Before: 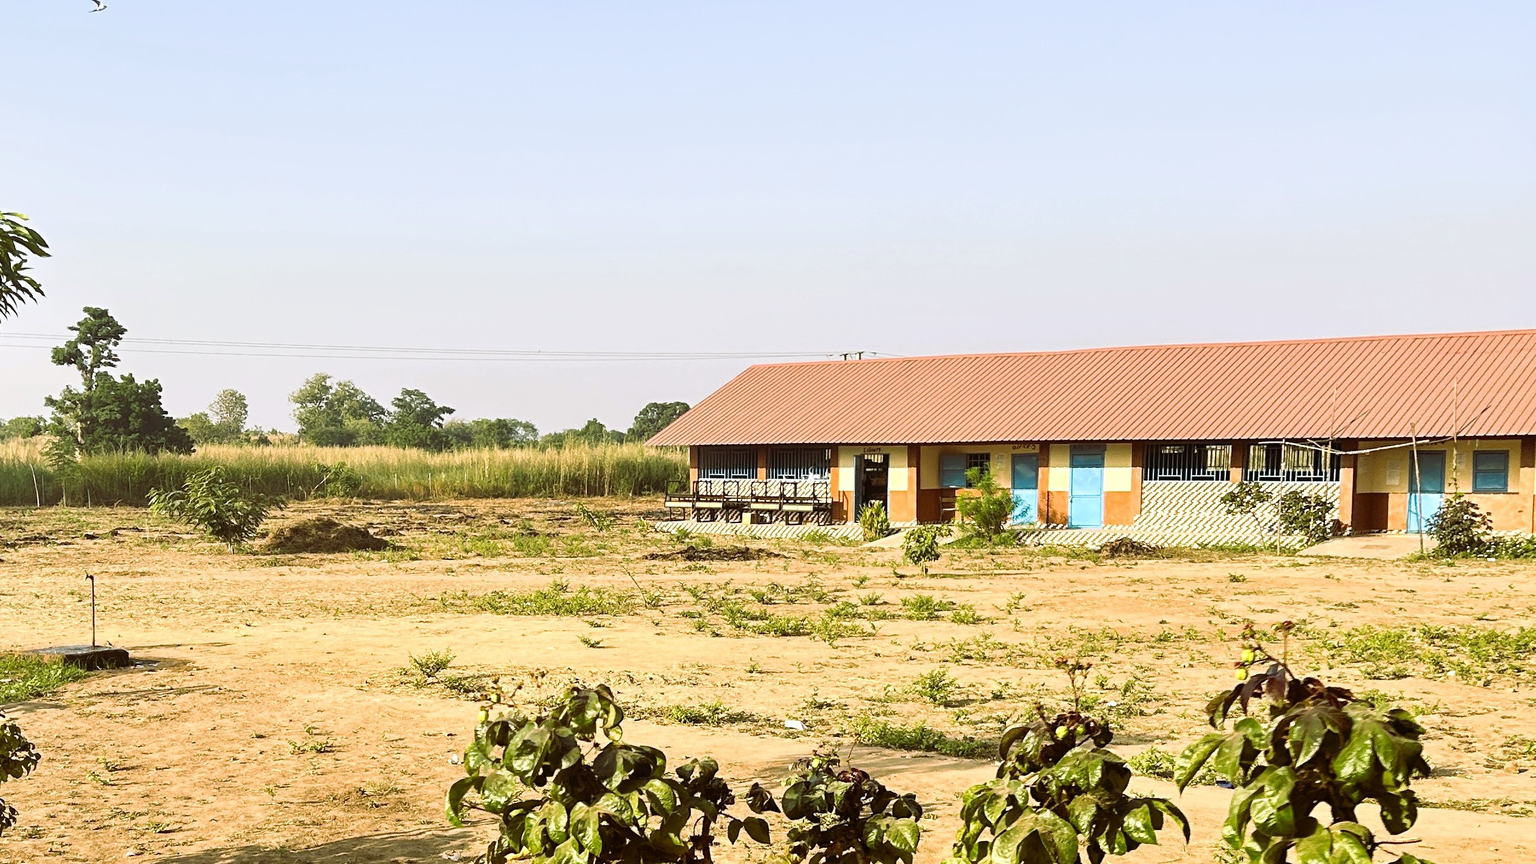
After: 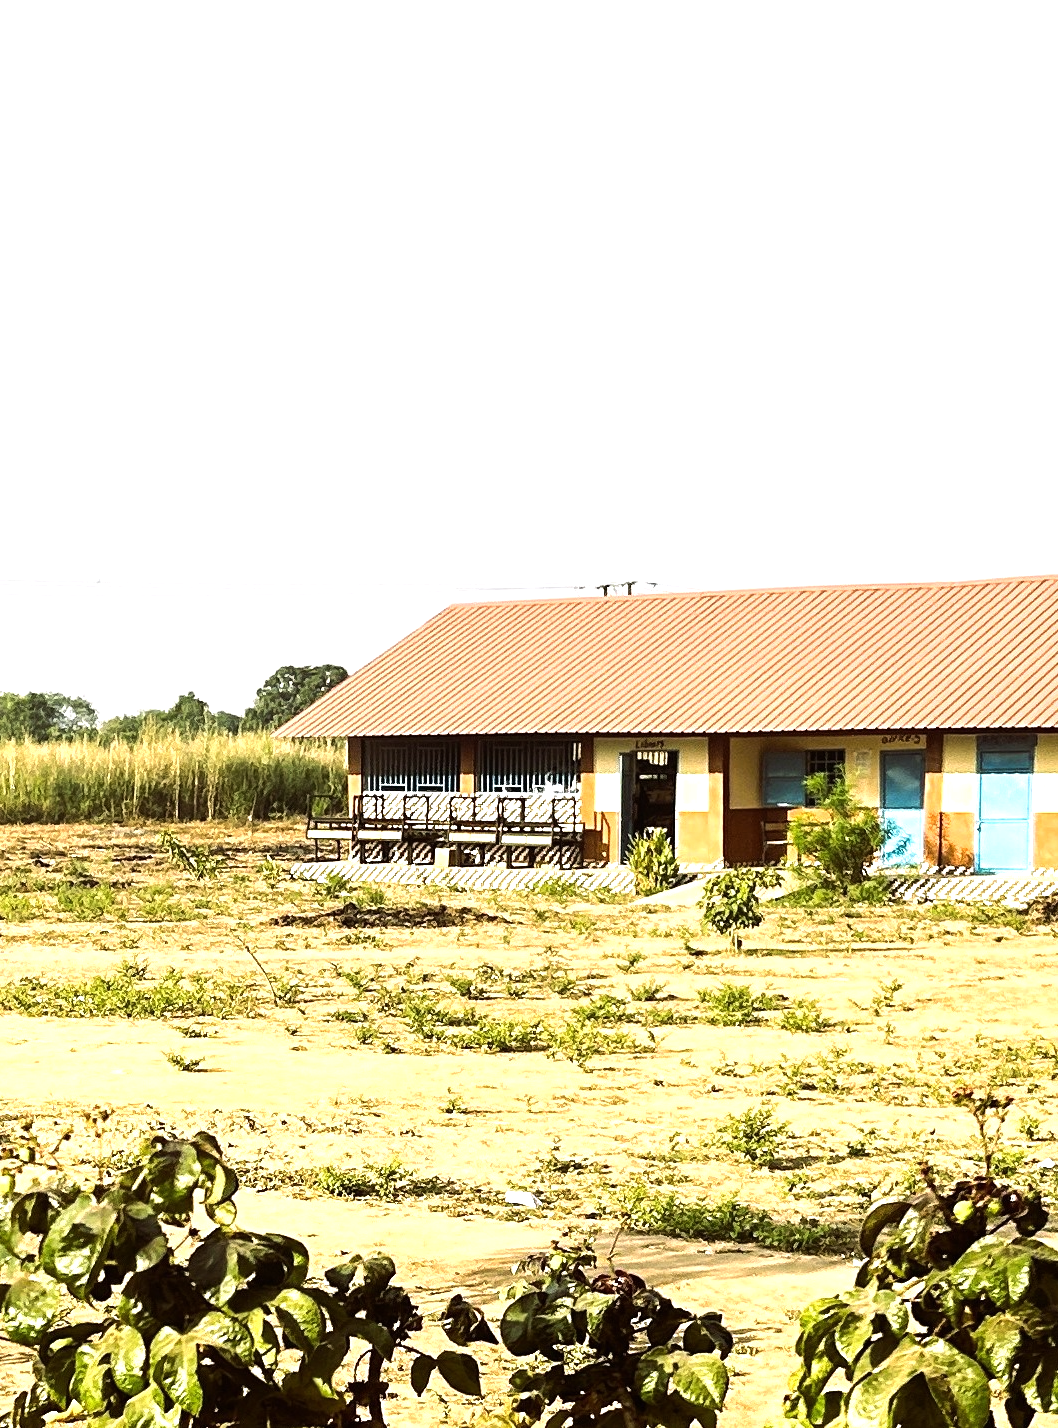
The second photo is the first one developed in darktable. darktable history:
tone equalizer: -8 EV -0.75 EV, -7 EV -0.7 EV, -6 EV -0.6 EV, -5 EV -0.4 EV, -3 EV 0.4 EV, -2 EV 0.6 EV, -1 EV 0.7 EV, +0 EV 0.75 EV, edges refinement/feathering 500, mask exposure compensation -1.57 EV, preserve details no
crop: left 31.229%, right 27.105%
rotate and perspective: automatic cropping original format, crop left 0, crop top 0
white balance: red 1, blue 1
contrast equalizer: y [[0.5 ×6], [0.5 ×6], [0.5, 0.5, 0.501, 0.545, 0.707, 0.863], [0 ×6], [0 ×6]]
